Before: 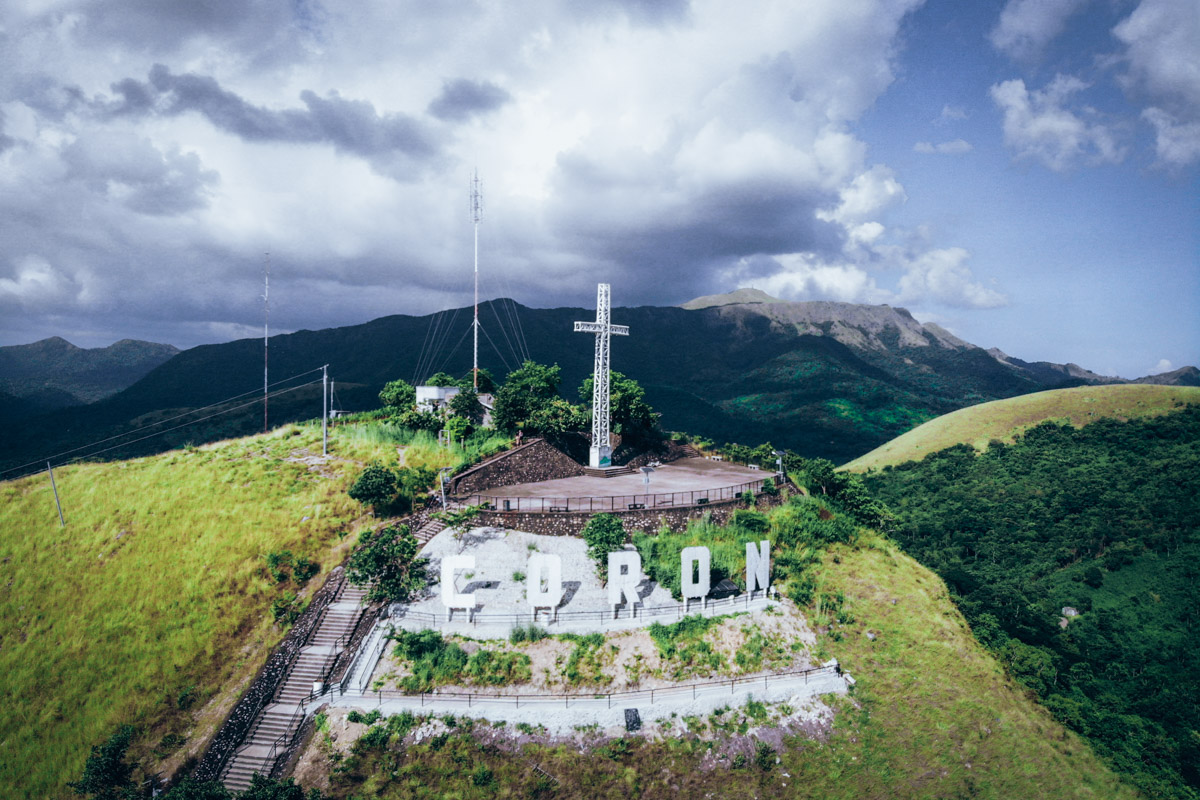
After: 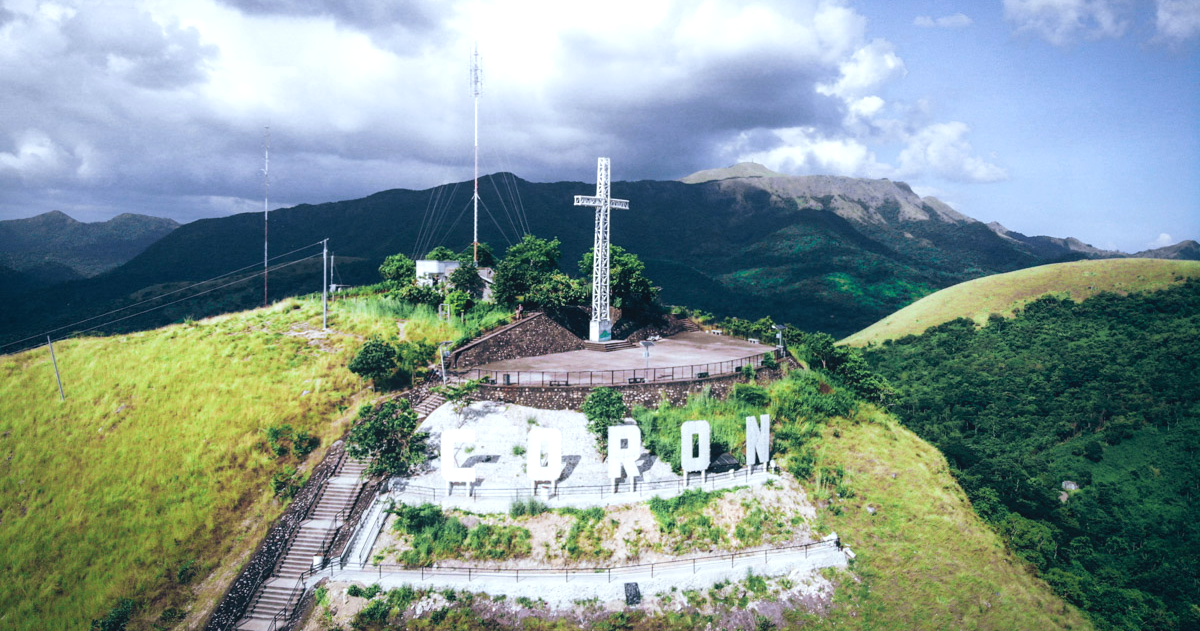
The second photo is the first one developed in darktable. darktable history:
contrast equalizer: y [[0.6 ×6], [0.55 ×6], [0 ×6], [0 ×6], [0 ×6]], mix -0.294
crop and rotate: top 15.761%, bottom 5.316%
exposure: exposure 0.779 EV, compensate exposure bias true, compensate highlight preservation false
